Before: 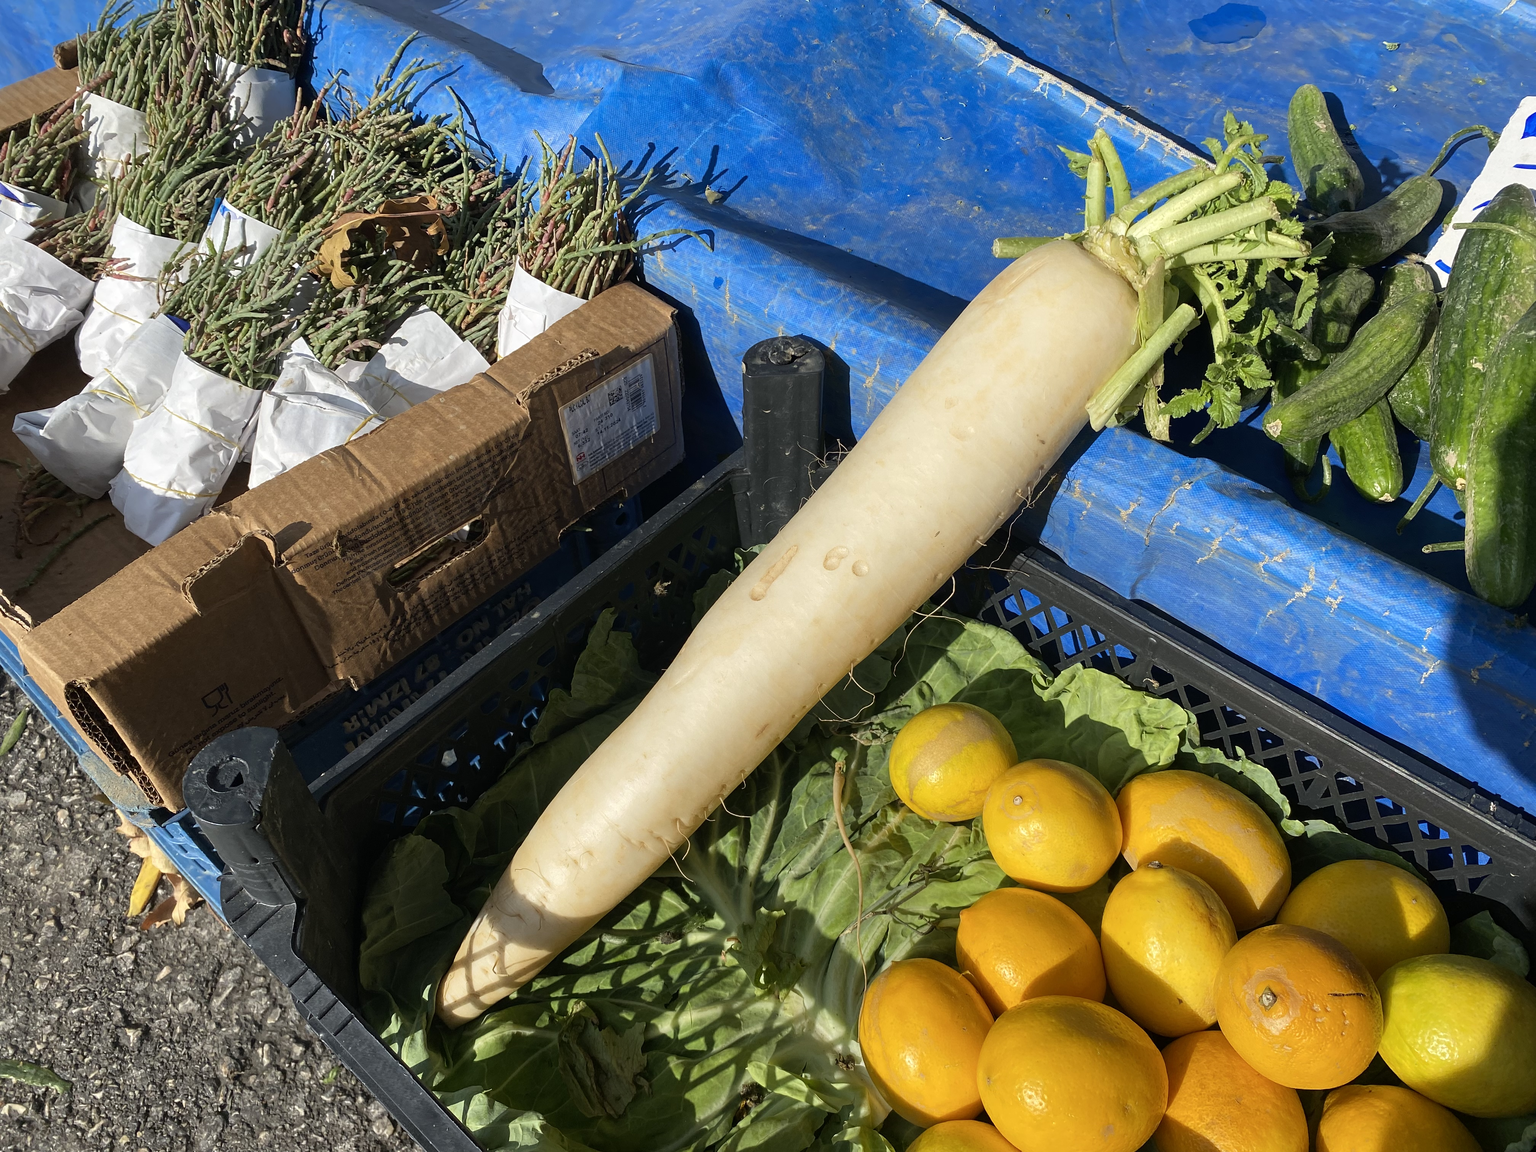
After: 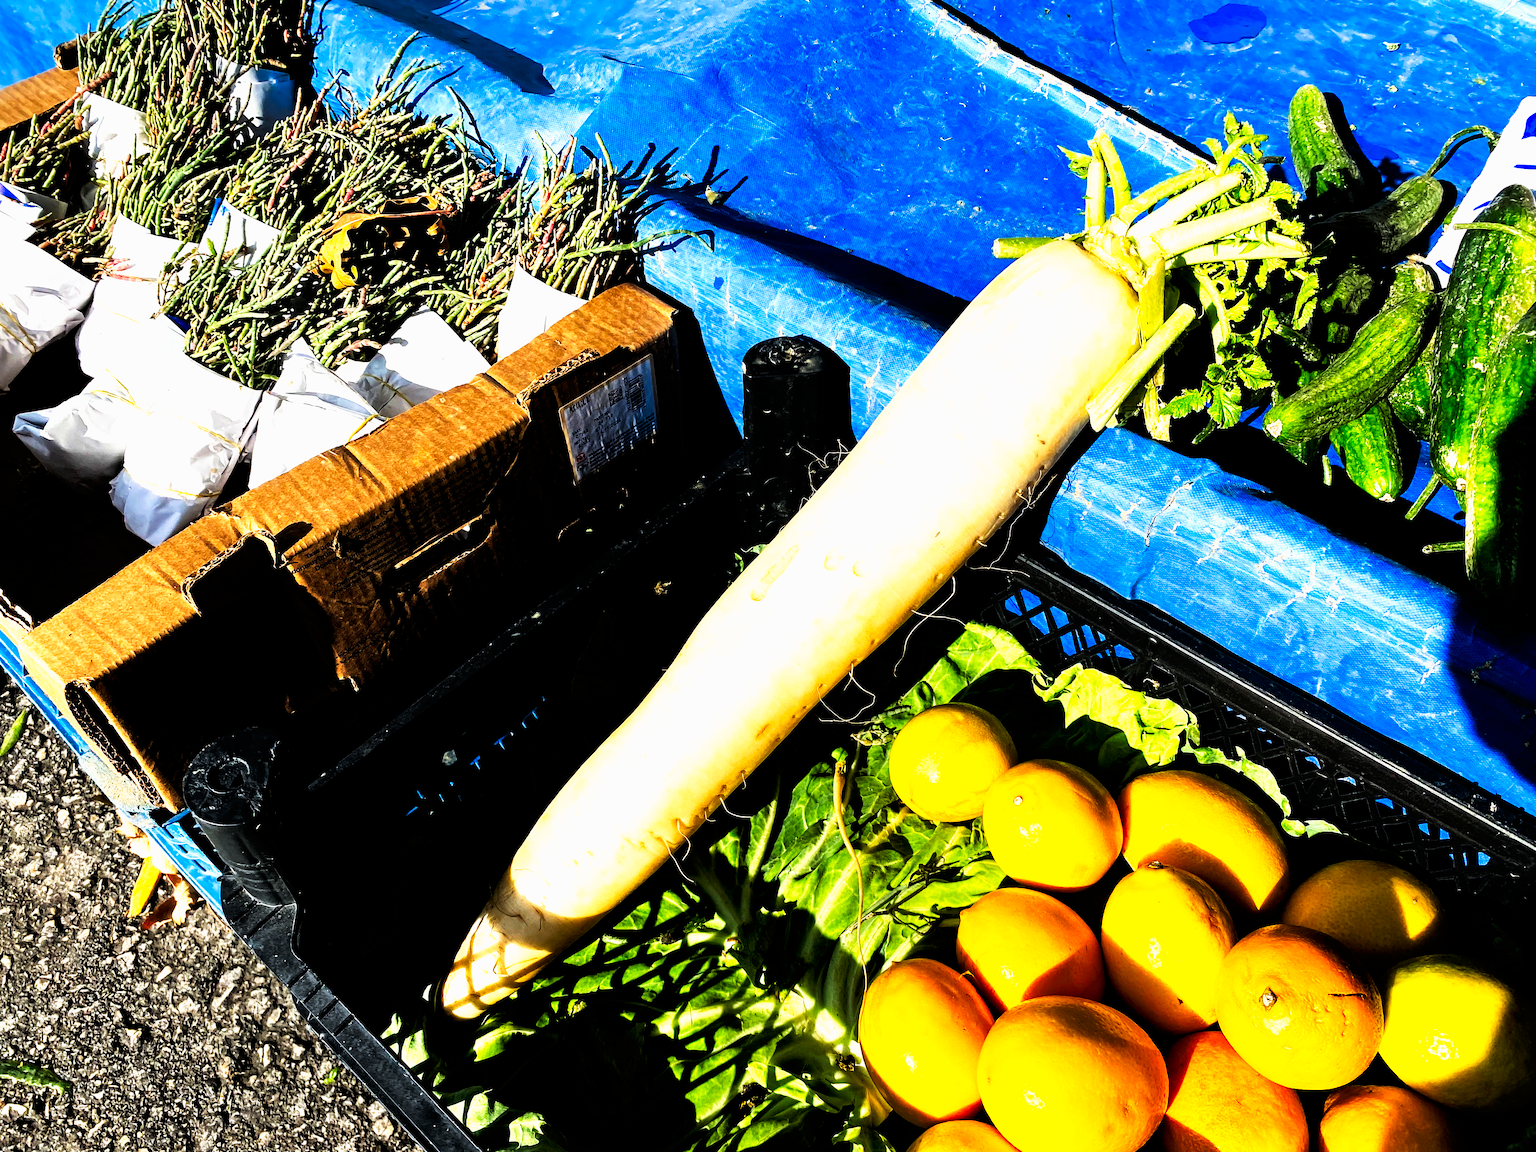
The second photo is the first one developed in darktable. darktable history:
filmic rgb: black relative exposure -5 EV, hardness 2.88, contrast 1.2
shadows and highlights: shadows 30.86, highlights 0, soften with gaussian
tone curve: curves: ch0 [(0, 0) (0.003, 0) (0.011, 0) (0.025, 0) (0.044, 0.001) (0.069, 0.003) (0.1, 0.003) (0.136, 0.006) (0.177, 0.014) (0.224, 0.056) (0.277, 0.128) (0.335, 0.218) (0.399, 0.346) (0.468, 0.512) (0.543, 0.713) (0.623, 0.898) (0.709, 0.987) (0.801, 0.99) (0.898, 0.99) (1, 1)], preserve colors none
